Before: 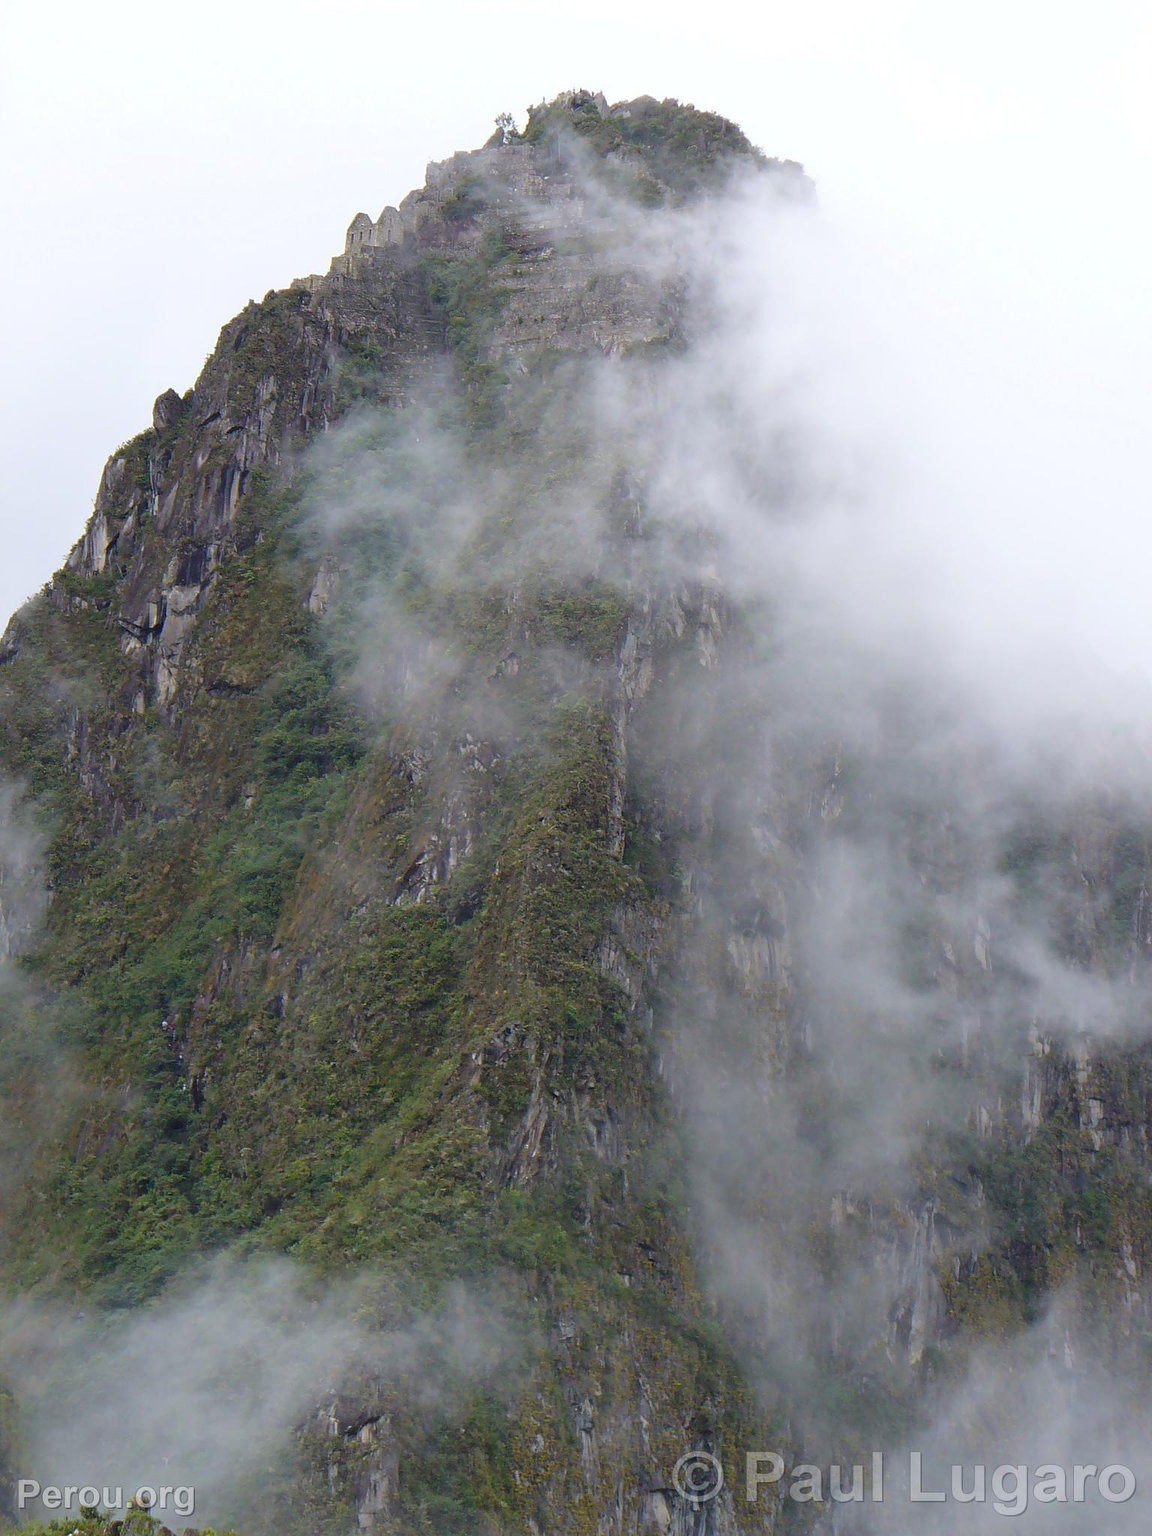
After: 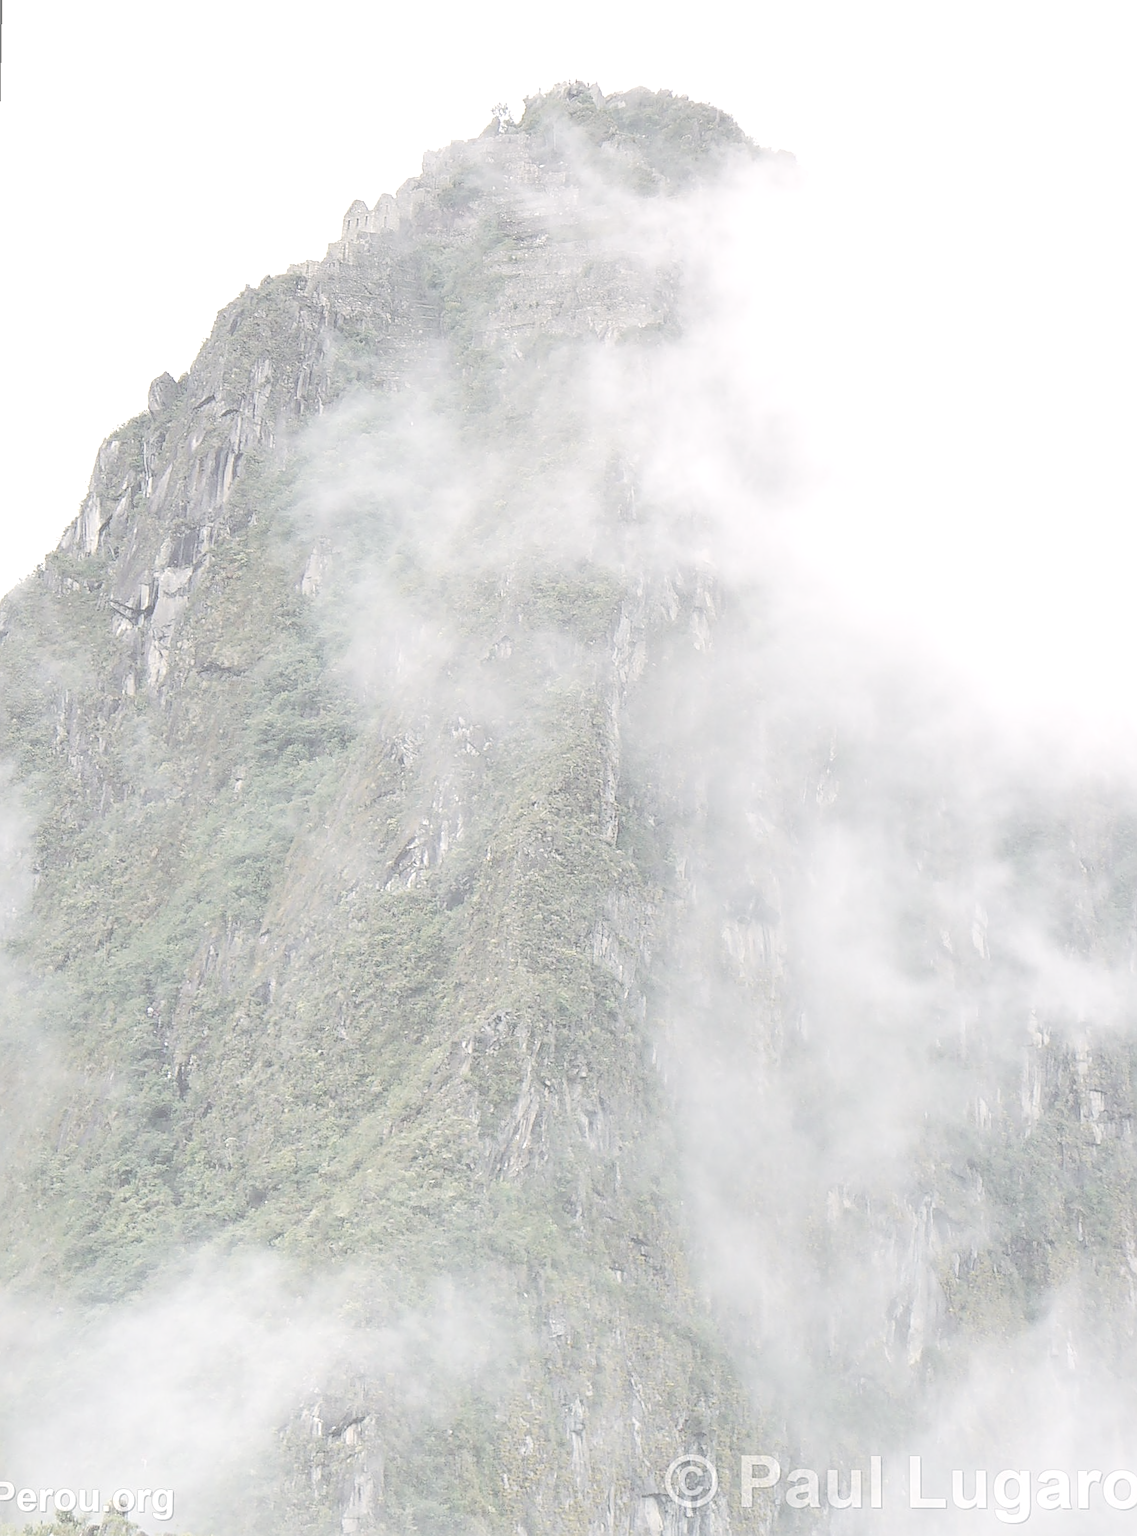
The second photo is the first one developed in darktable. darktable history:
sharpen: on, module defaults
rotate and perspective: rotation 0.226°, lens shift (vertical) -0.042, crop left 0.023, crop right 0.982, crop top 0.006, crop bottom 0.994
tone equalizer: on, module defaults
tone curve: curves: ch0 [(0, 0.032) (0.181, 0.156) (0.751, 0.762) (1, 1)], color space Lab, linked channels, preserve colors none
local contrast: detail 150%
levels: levels [0.072, 0.414, 0.976]
color balance rgb: shadows lift › chroma 2%, shadows lift › hue 185.64°, power › luminance 1.48%, highlights gain › chroma 3%, highlights gain › hue 54.51°, global offset › luminance -0.4%, perceptual saturation grading › highlights -18.47%, perceptual saturation grading › mid-tones 6.62%, perceptual saturation grading › shadows 28.22%, perceptual brilliance grading › highlights 15.68%, perceptual brilliance grading › shadows -14.29%, global vibrance 25.96%, contrast 6.45%
contrast brightness saturation: contrast -0.32, brightness 0.75, saturation -0.78
